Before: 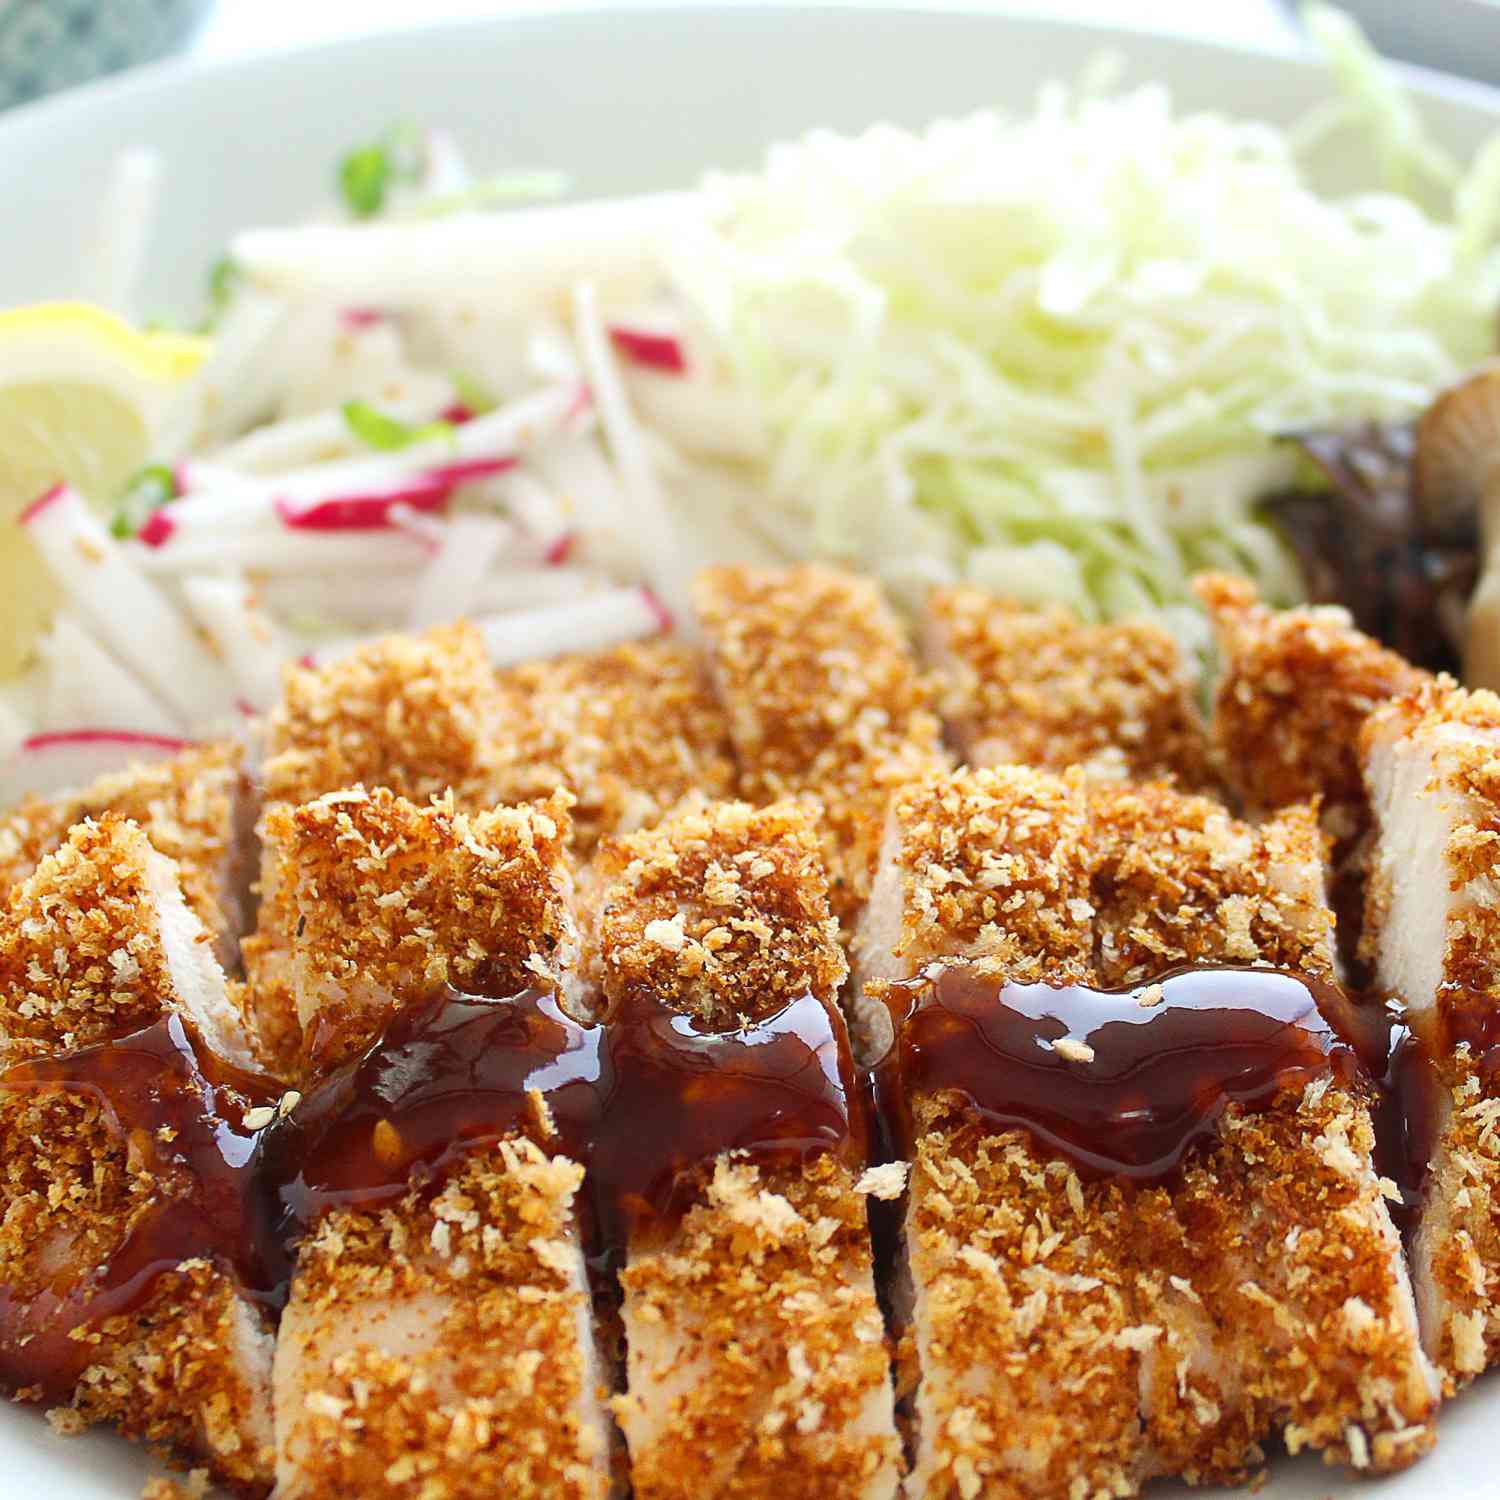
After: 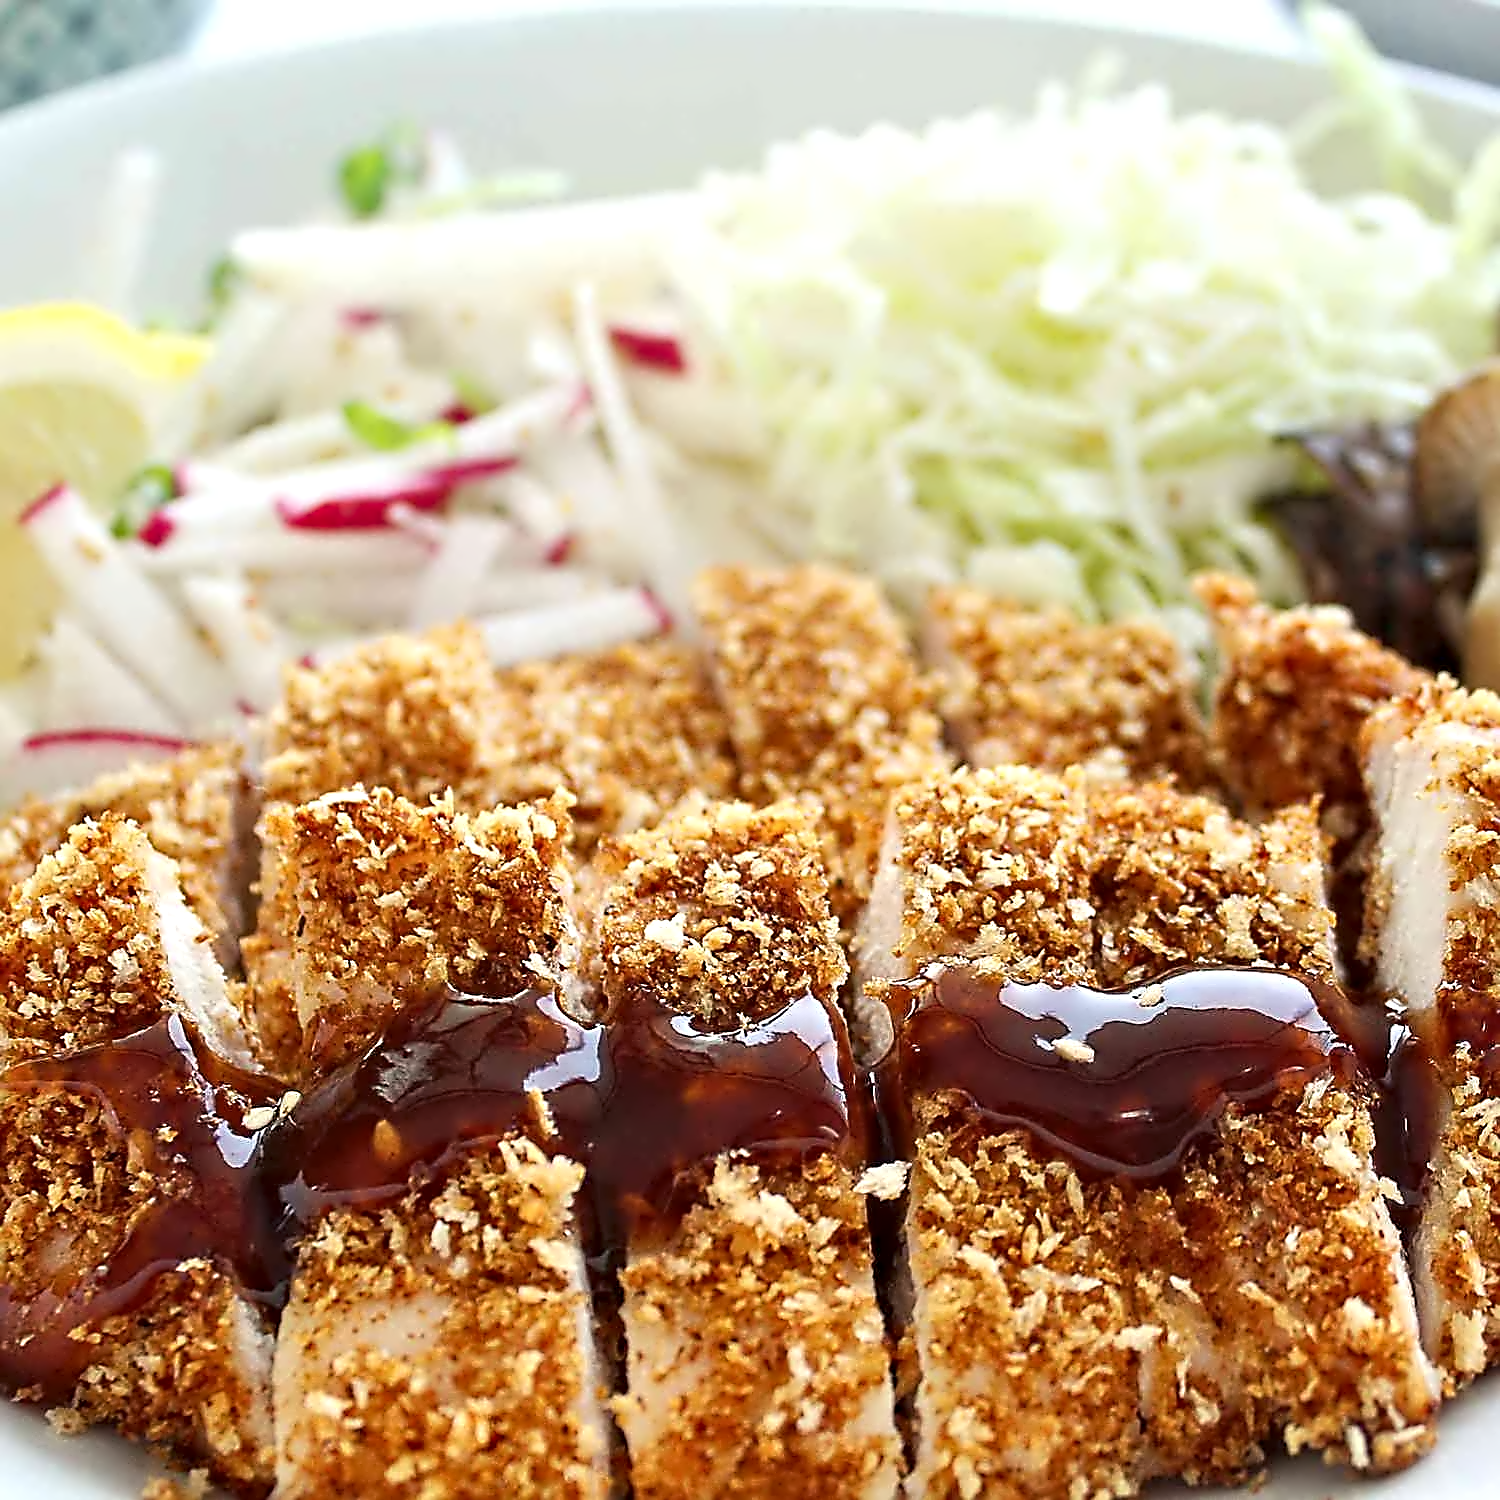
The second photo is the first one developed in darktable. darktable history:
sharpen: on, module defaults
contrast equalizer: octaves 7, y [[0.5, 0.542, 0.583, 0.625, 0.667, 0.708], [0.5 ×6], [0.5 ×6], [0, 0.033, 0.067, 0.1, 0.133, 0.167], [0, 0.05, 0.1, 0.15, 0.2, 0.25]], mix 0.782
